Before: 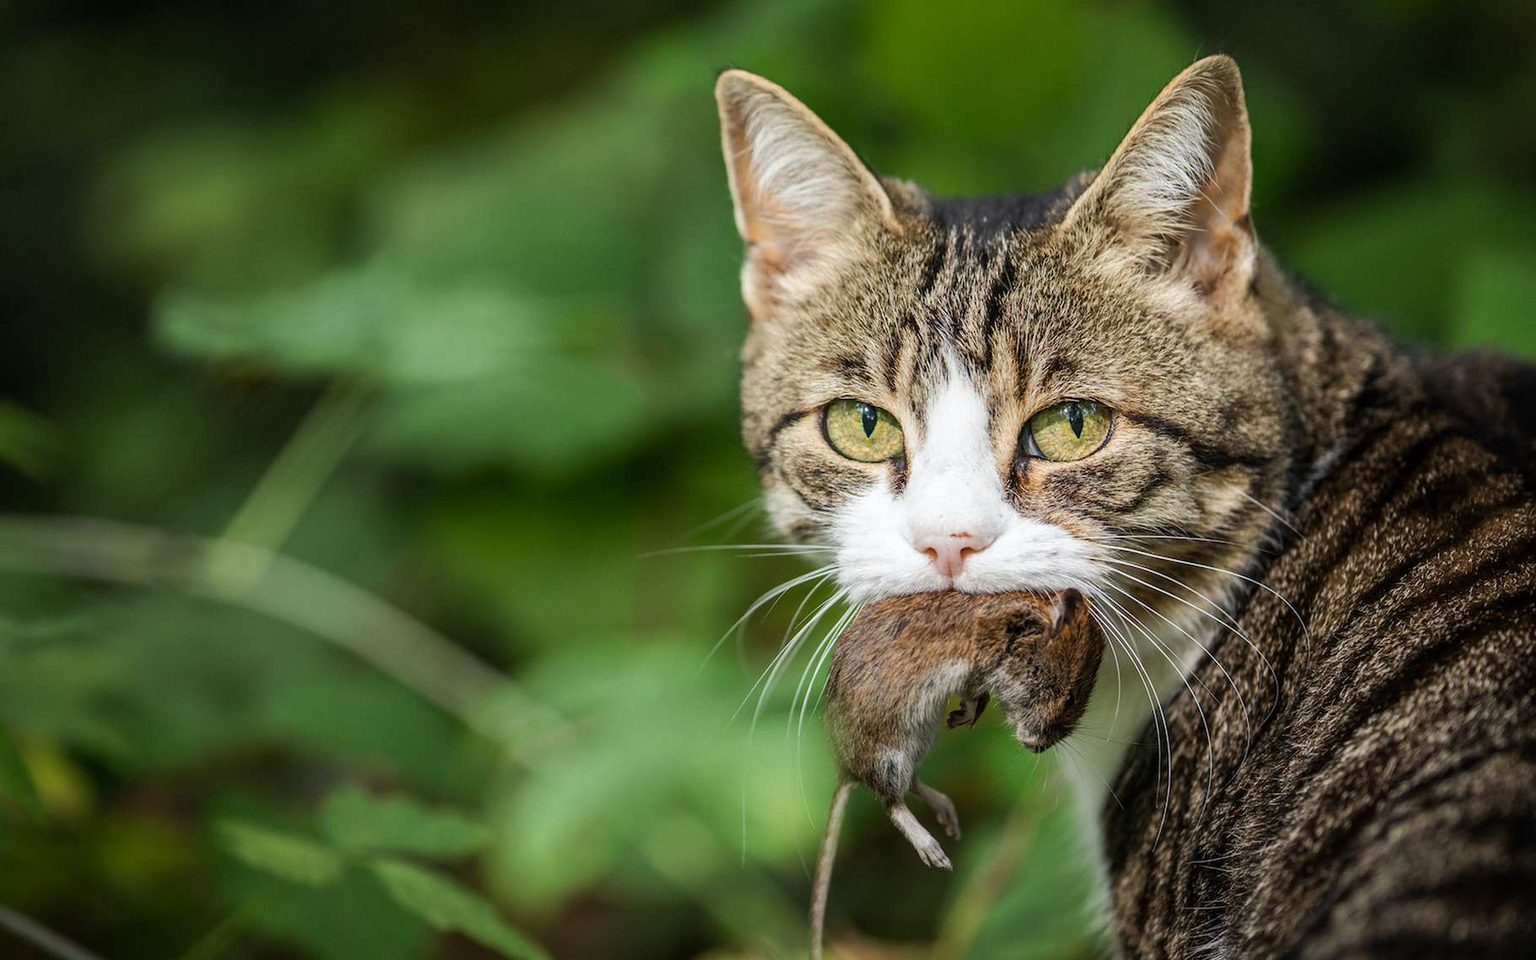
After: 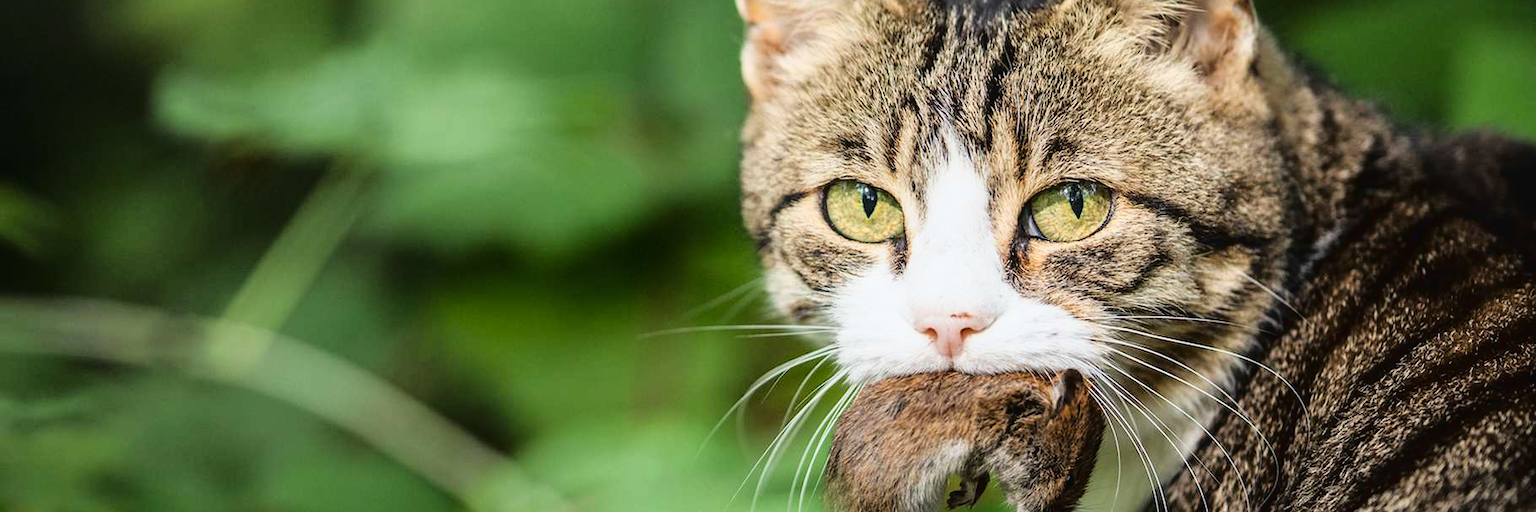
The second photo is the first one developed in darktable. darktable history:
crop and rotate: top 22.938%, bottom 23.642%
tone curve: curves: ch0 [(0, 0.021) (0.049, 0.044) (0.157, 0.131) (0.359, 0.419) (0.469, 0.544) (0.634, 0.722) (0.839, 0.909) (0.998, 0.978)]; ch1 [(0, 0) (0.437, 0.408) (0.472, 0.47) (0.502, 0.503) (0.527, 0.53) (0.564, 0.573) (0.614, 0.654) (0.669, 0.748) (0.859, 0.899) (1, 1)]; ch2 [(0, 0) (0.33, 0.301) (0.421, 0.443) (0.487, 0.504) (0.502, 0.509) (0.535, 0.537) (0.565, 0.595) (0.608, 0.667) (1, 1)], color space Lab, linked channels, preserve colors none
